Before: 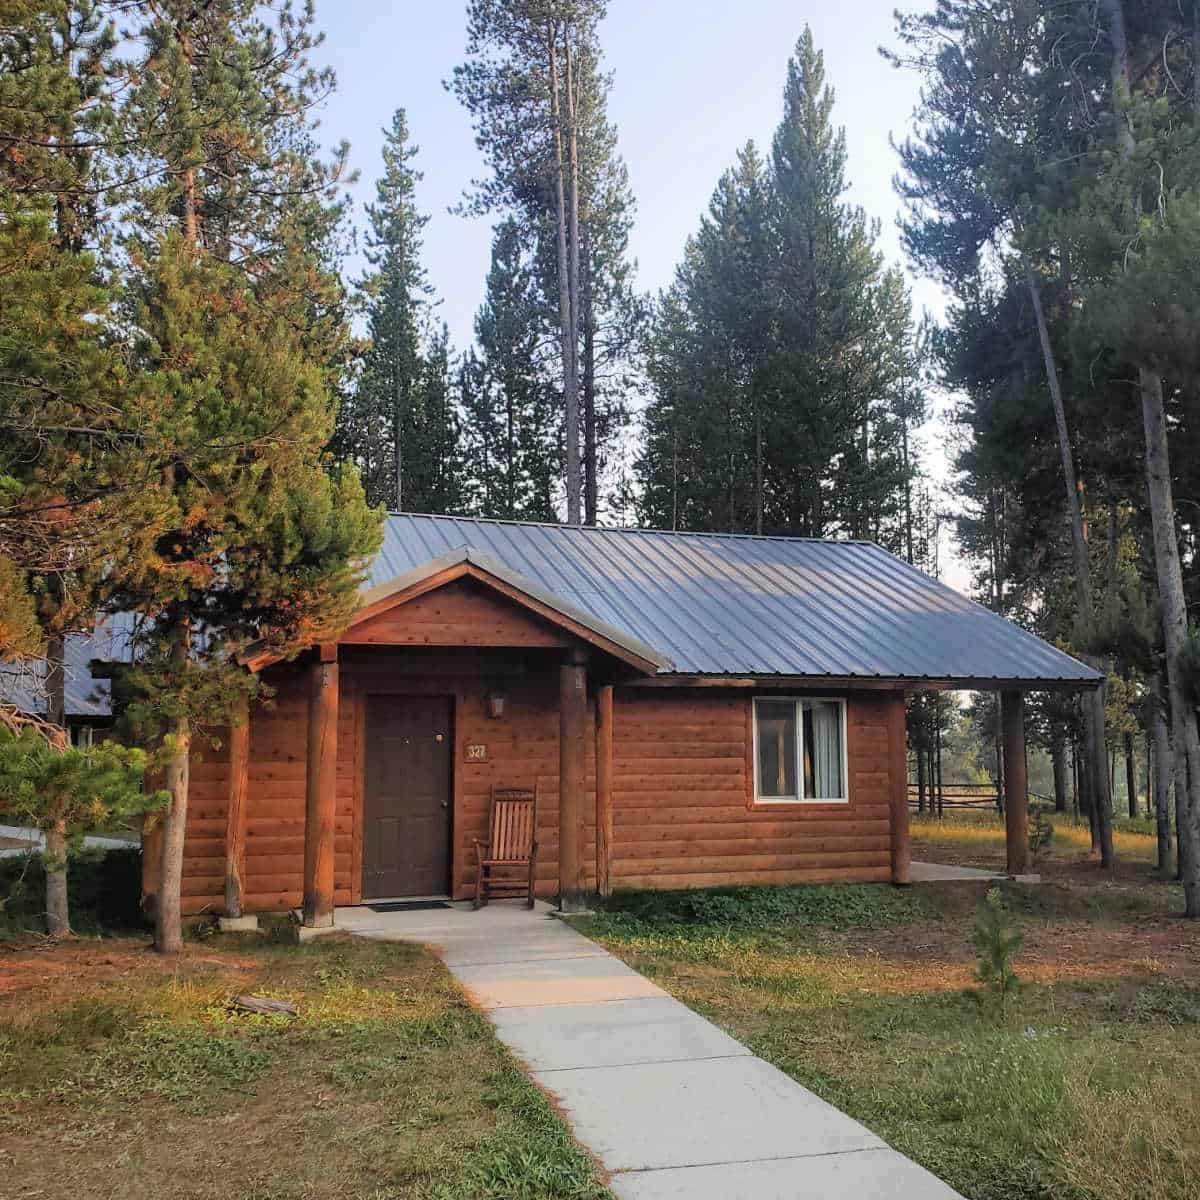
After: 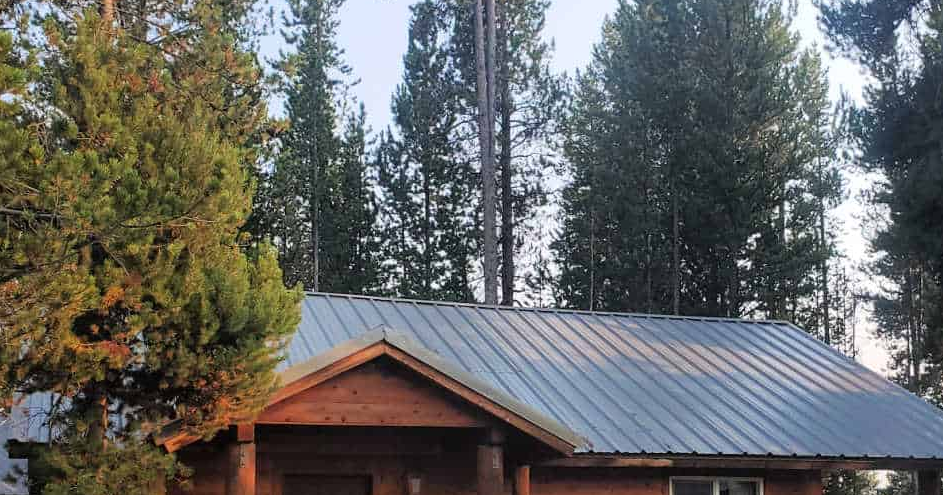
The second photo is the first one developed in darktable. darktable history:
crop: left 6.966%, top 18.37%, right 14.369%, bottom 40.338%
